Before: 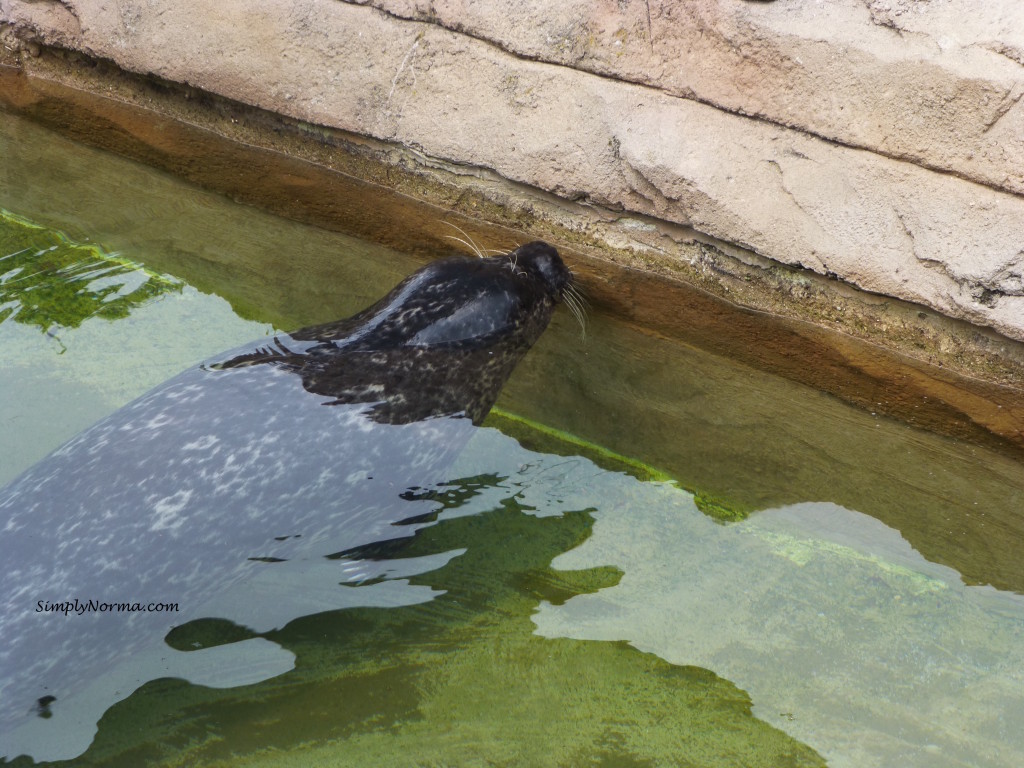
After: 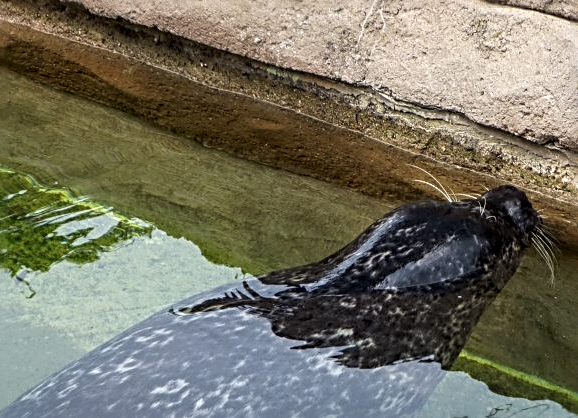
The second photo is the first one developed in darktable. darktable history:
crop and rotate: left 3.059%, top 7.416%, right 40.423%, bottom 38.081%
local contrast: detail 150%
sharpen: radius 3.048, amount 0.771
